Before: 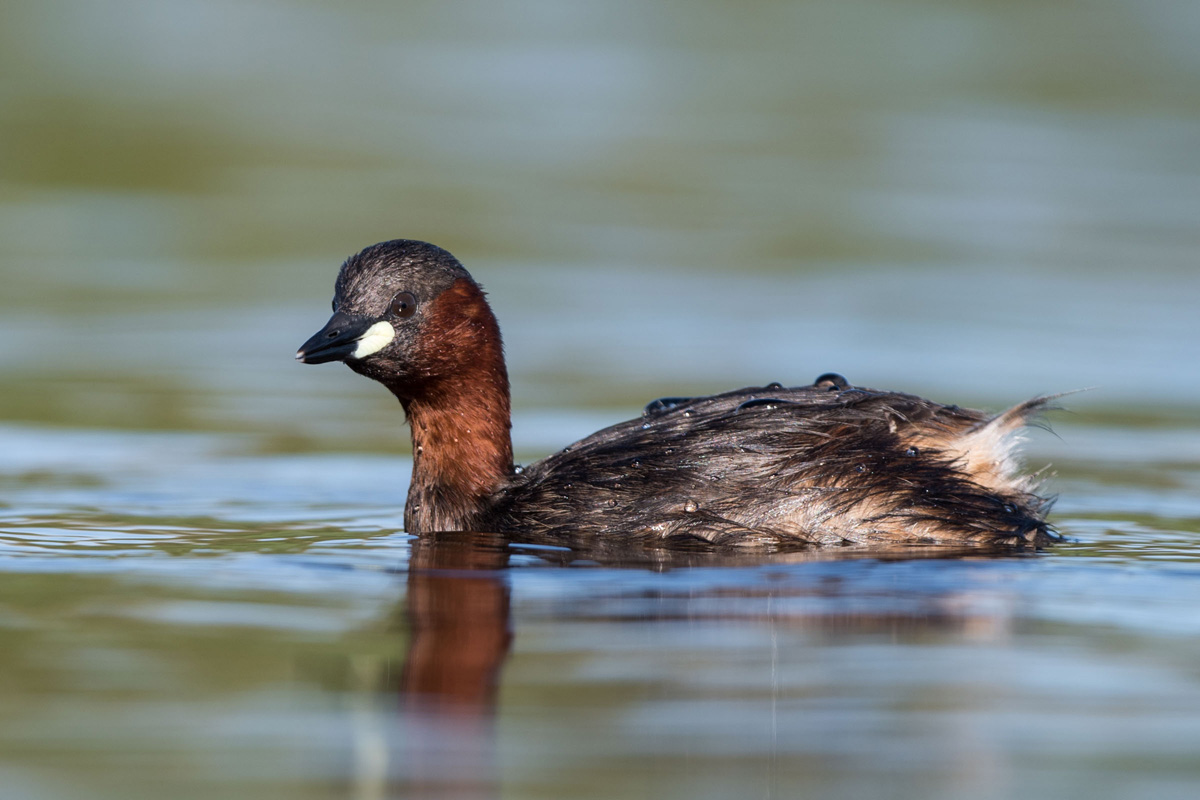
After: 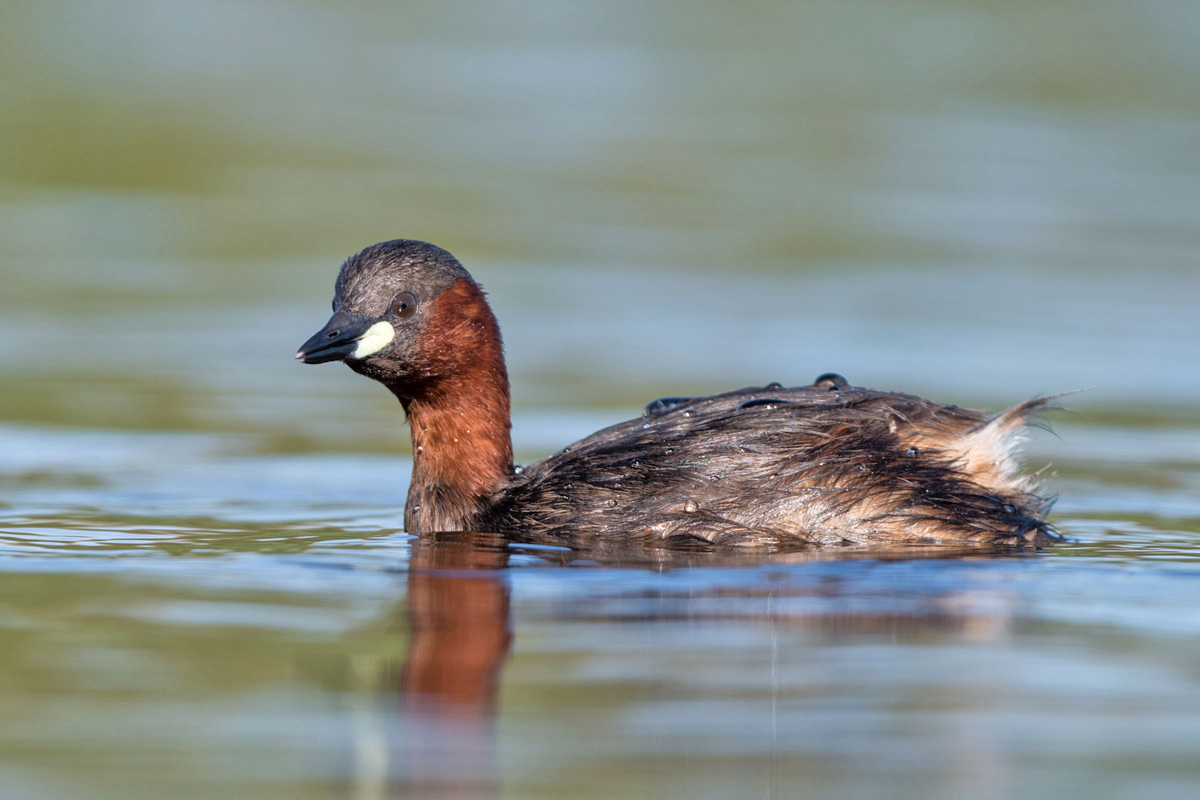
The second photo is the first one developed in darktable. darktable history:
tone equalizer: -7 EV 0.153 EV, -6 EV 0.595 EV, -5 EV 1.12 EV, -4 EV 1.31 EV, -3 EV 1.13 EV, -2 EV 0.6 EV, -1 EV 0.149 EV
